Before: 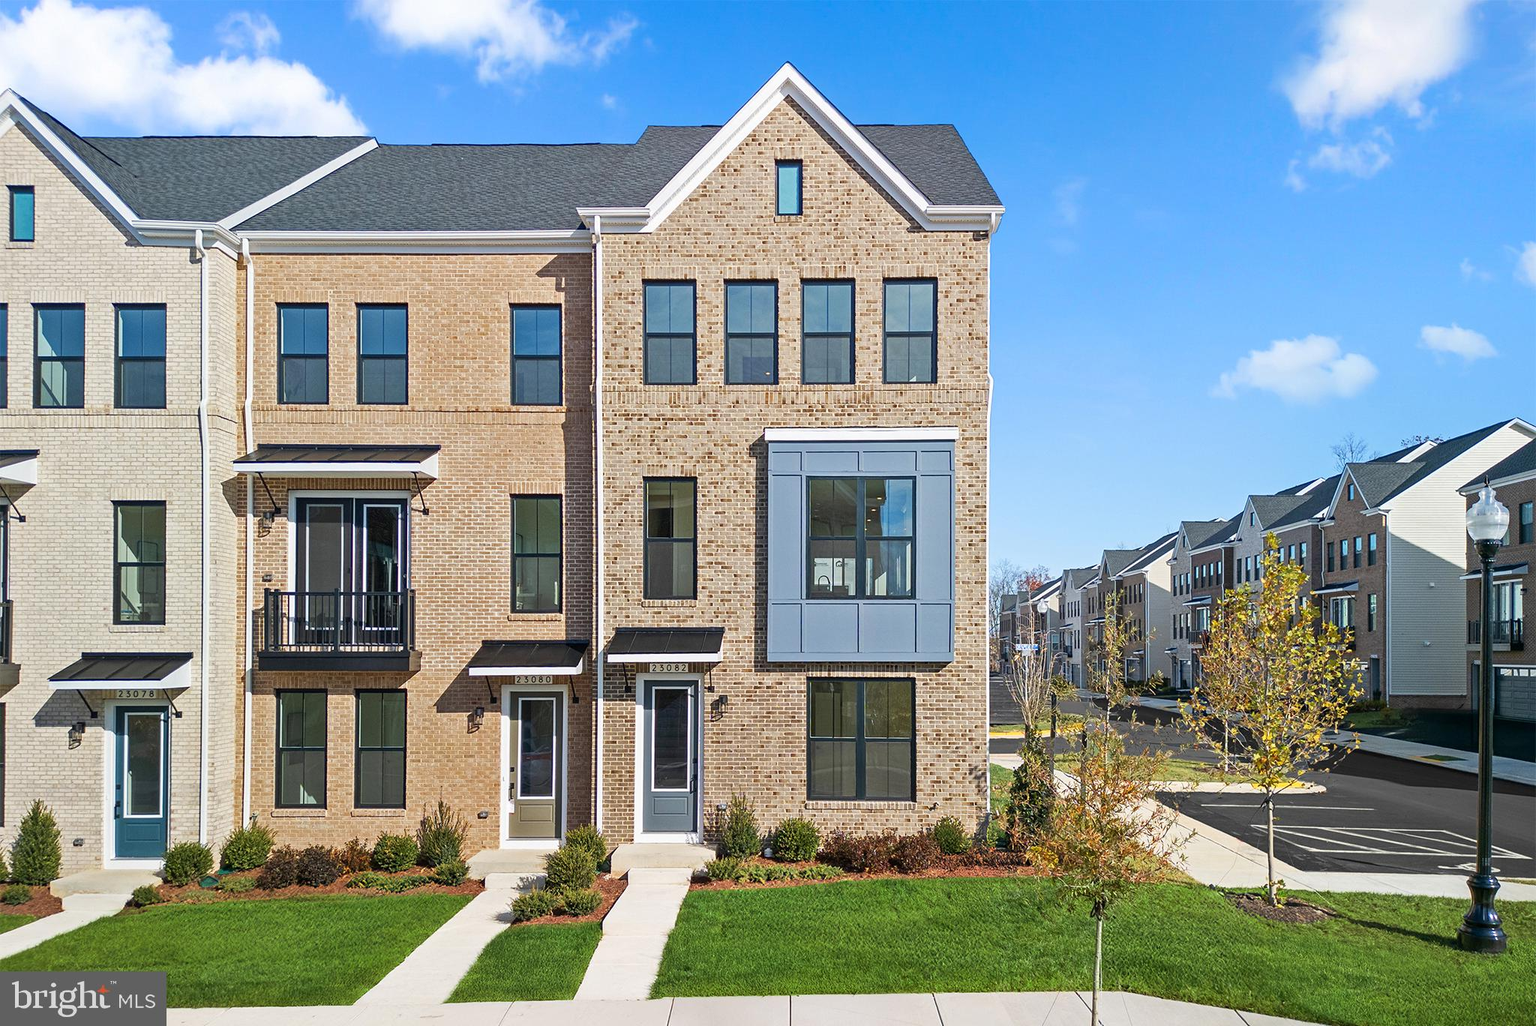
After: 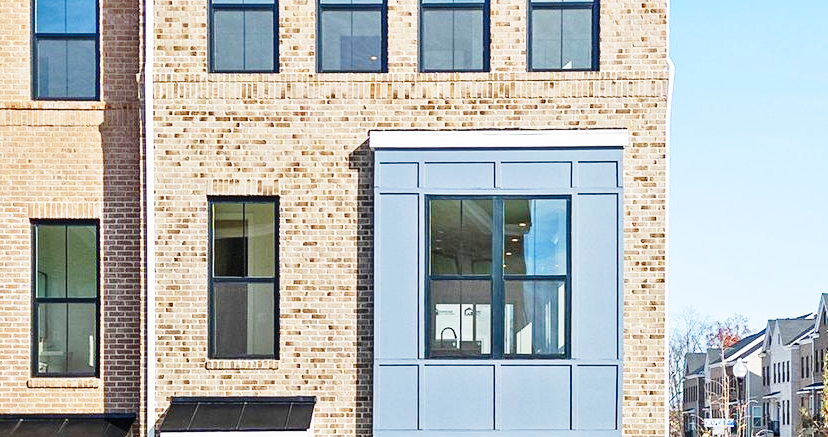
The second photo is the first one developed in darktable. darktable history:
base curve: curves: ch0 [(0, 0) (0.028, 0.03) (0.121, 0.232) (0.46, 0.748) (0.859, 0.968) (1, 1)], preserve colors none
crop: left 31.751%, top 32.172%, right 27.8%, bottom 35.83%
